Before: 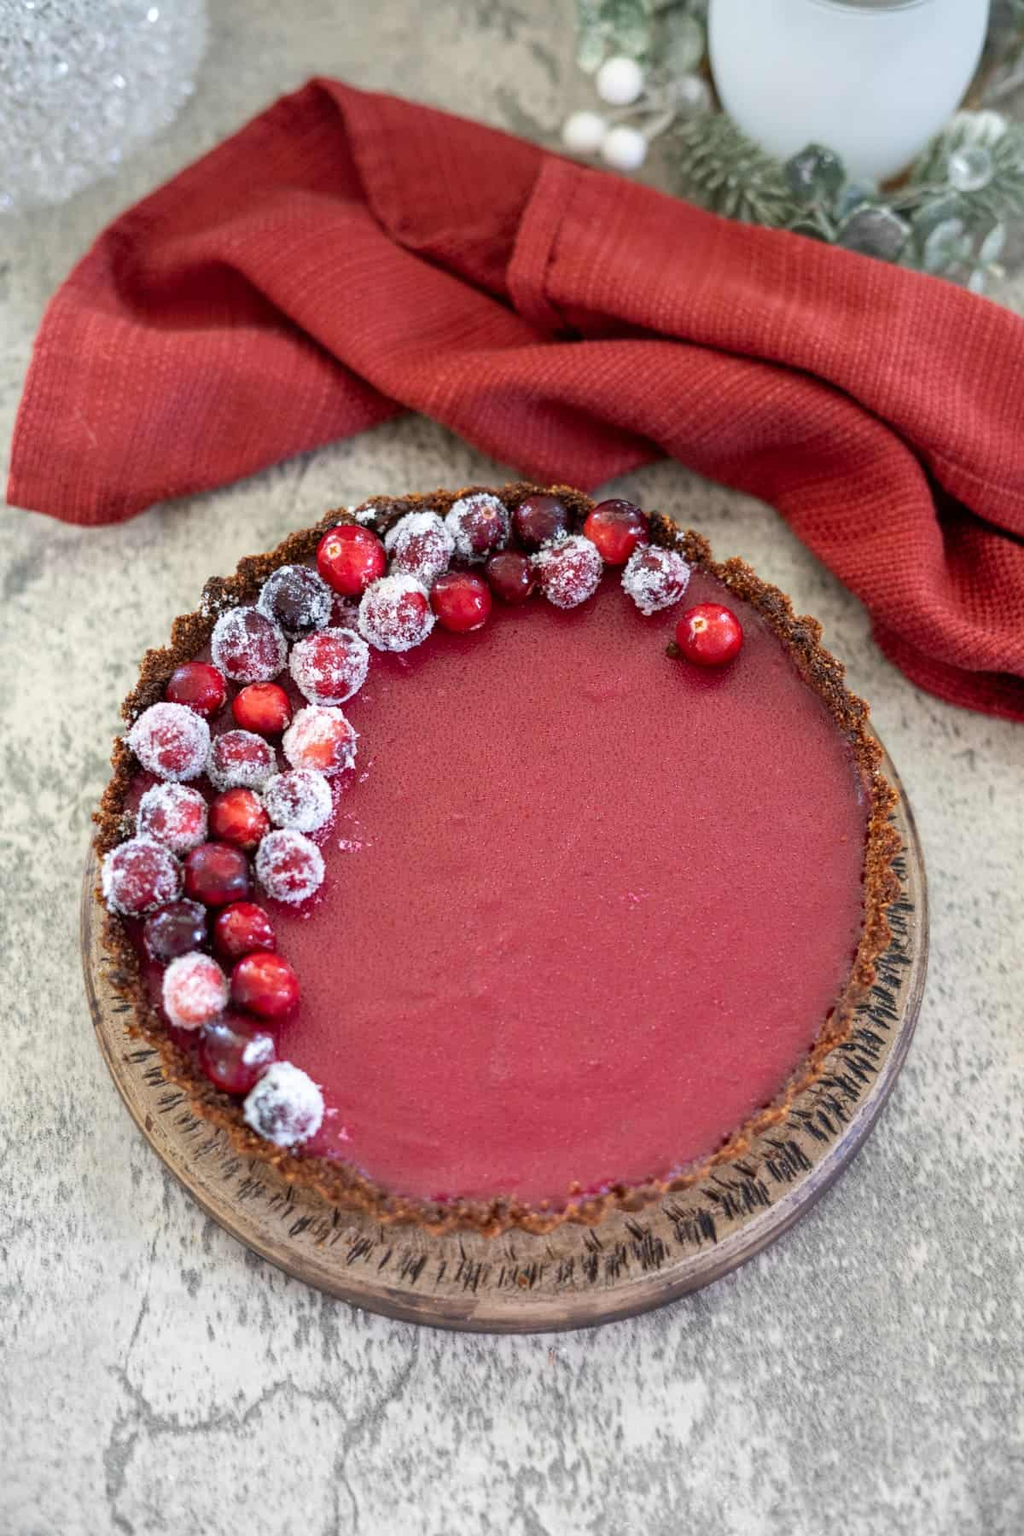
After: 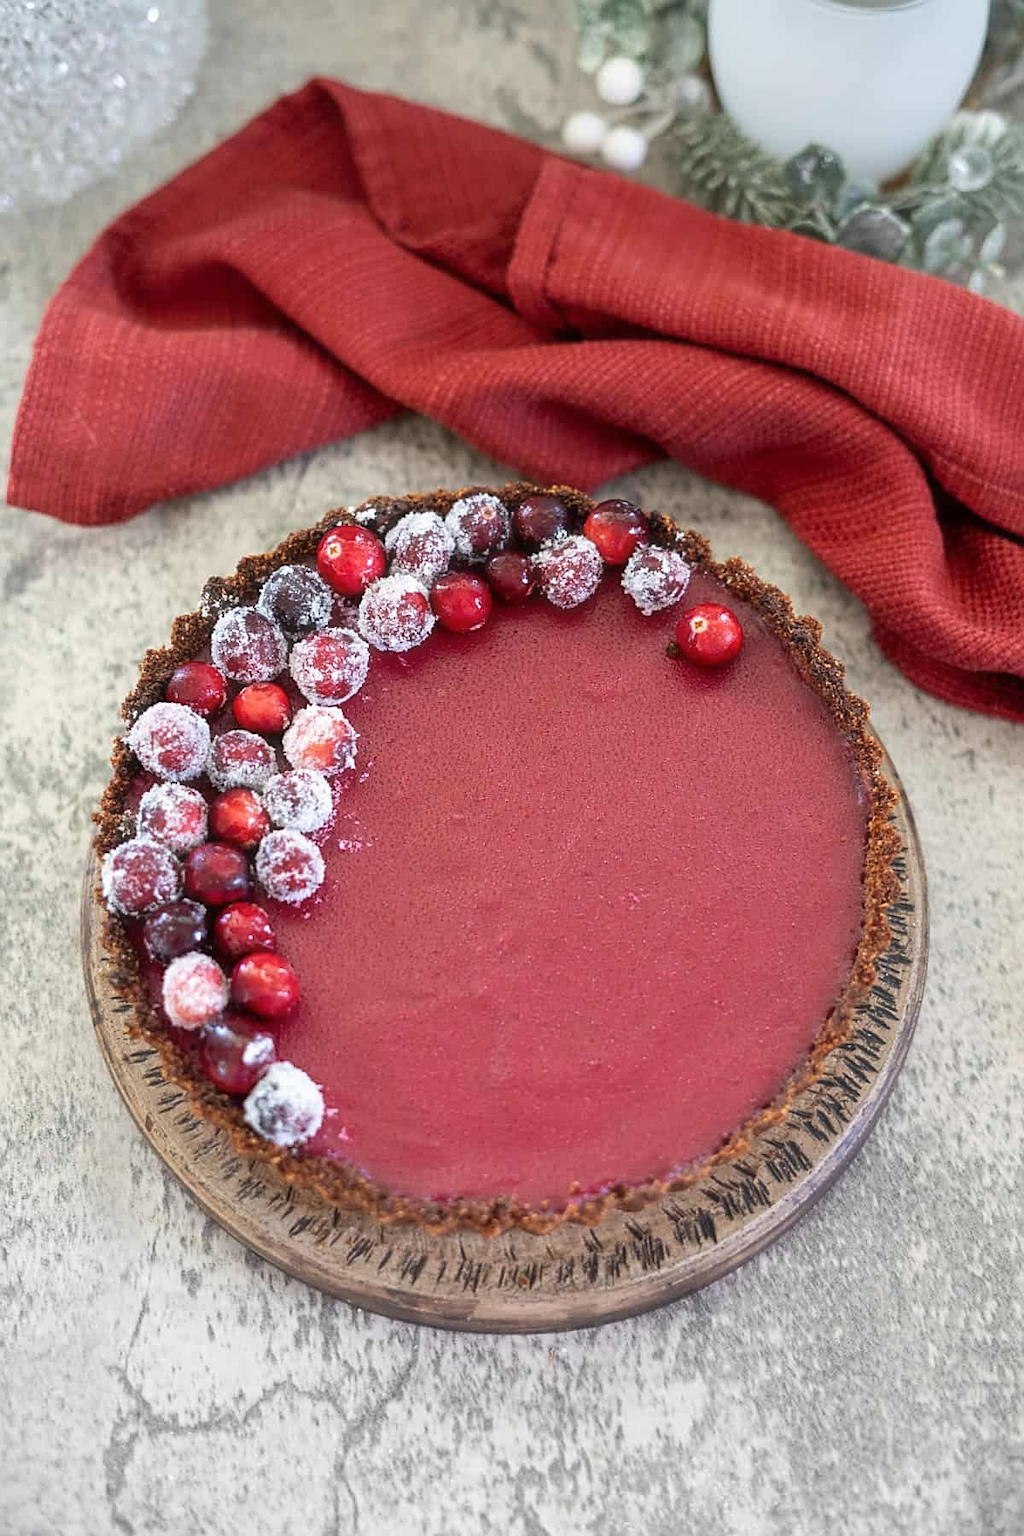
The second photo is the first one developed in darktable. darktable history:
sharpen: on, module defaults
haze removal: strength -0.097, compatibility mode true, adaptive false
